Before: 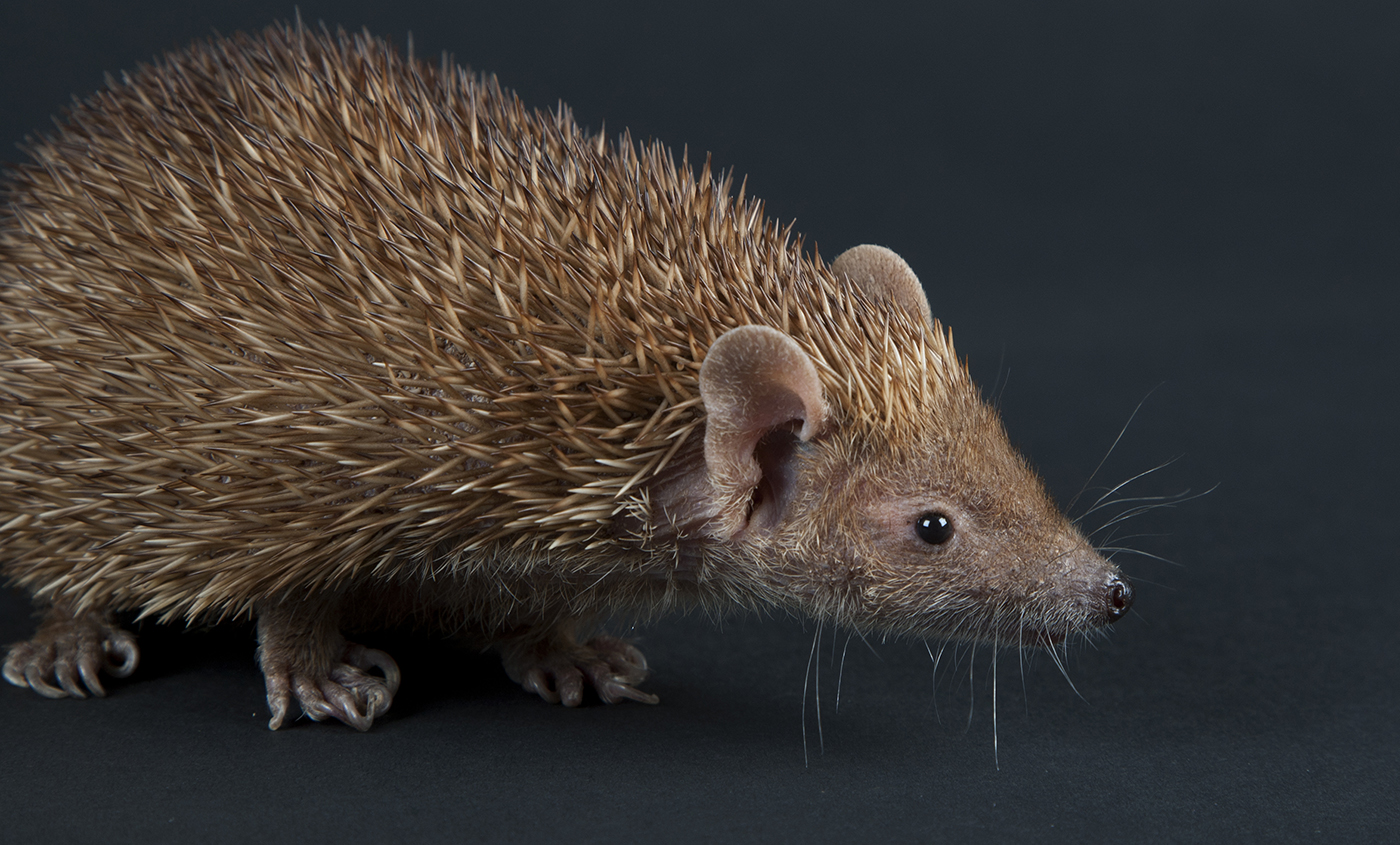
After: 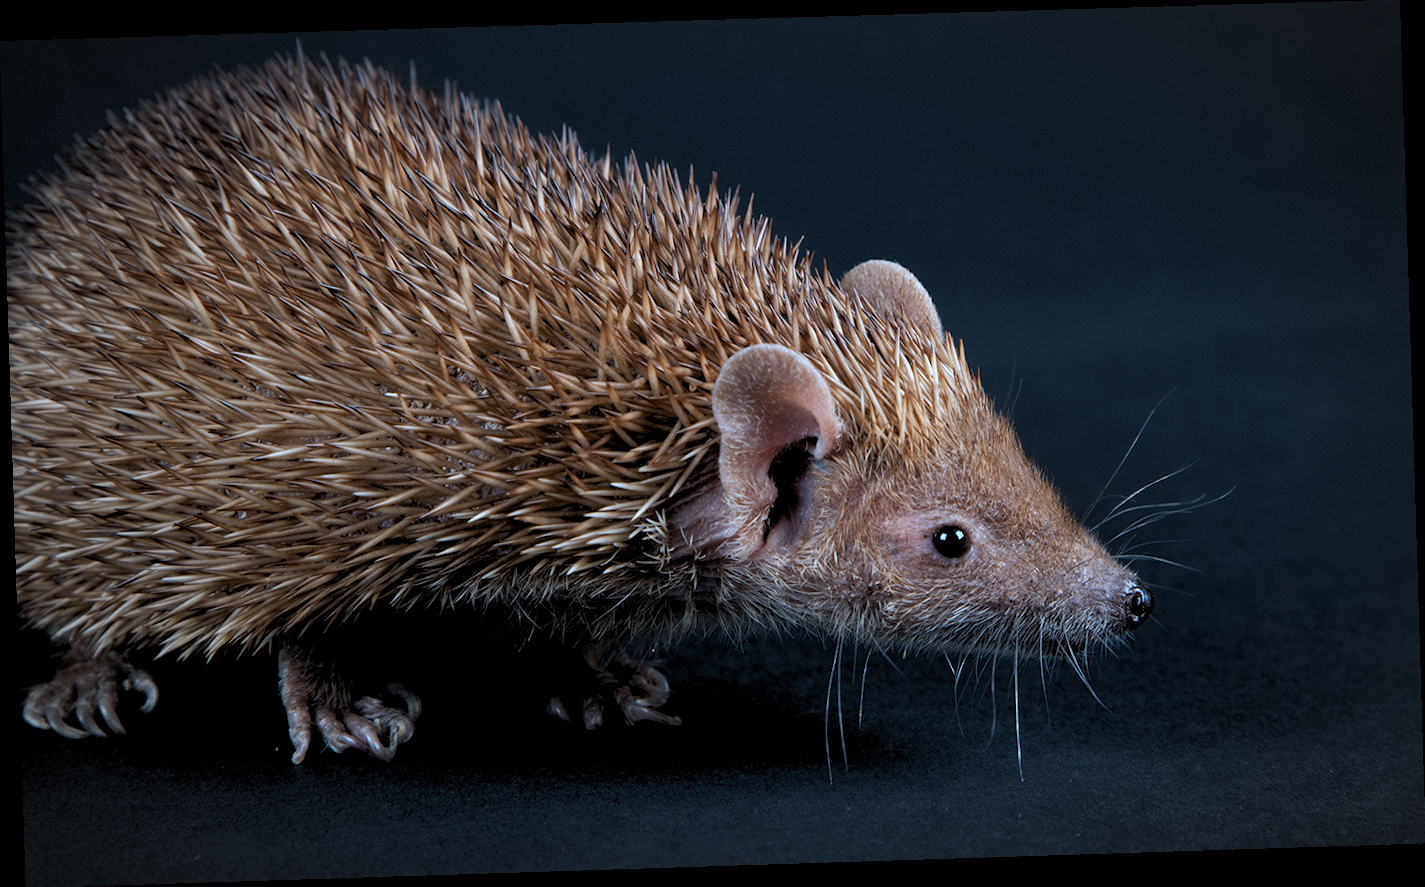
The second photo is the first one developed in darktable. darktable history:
rotate and perspective: rotation -1.77°, lens shift (horizontal) 0.004, automatic cropping off
rgb levels: levels [[0.01, 0.419, 0.839], [0, 0.5, 1], [0, 0.5, 1]]
vignetting: automatic ratio true
white balance: red 0.948, green 1.02, blue 1.176
